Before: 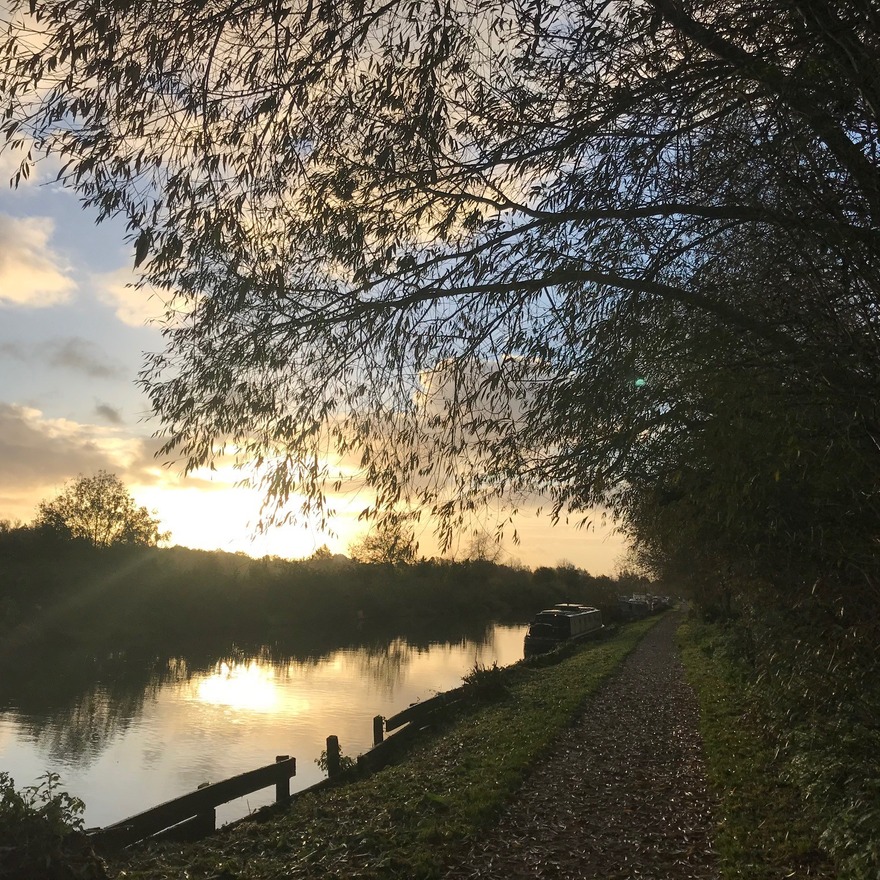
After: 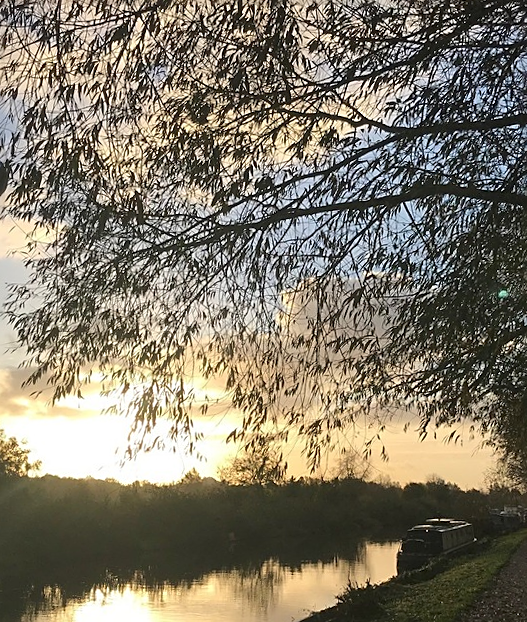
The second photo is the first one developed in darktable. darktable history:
sharpen: on, module defaults
rotate and perspective: rotation -2.22°, lens shift (horizontal) -0.022, automatic cropping off
crop: left 16.202%, top 11.208%, right 26.045%, bottom 20.557%
